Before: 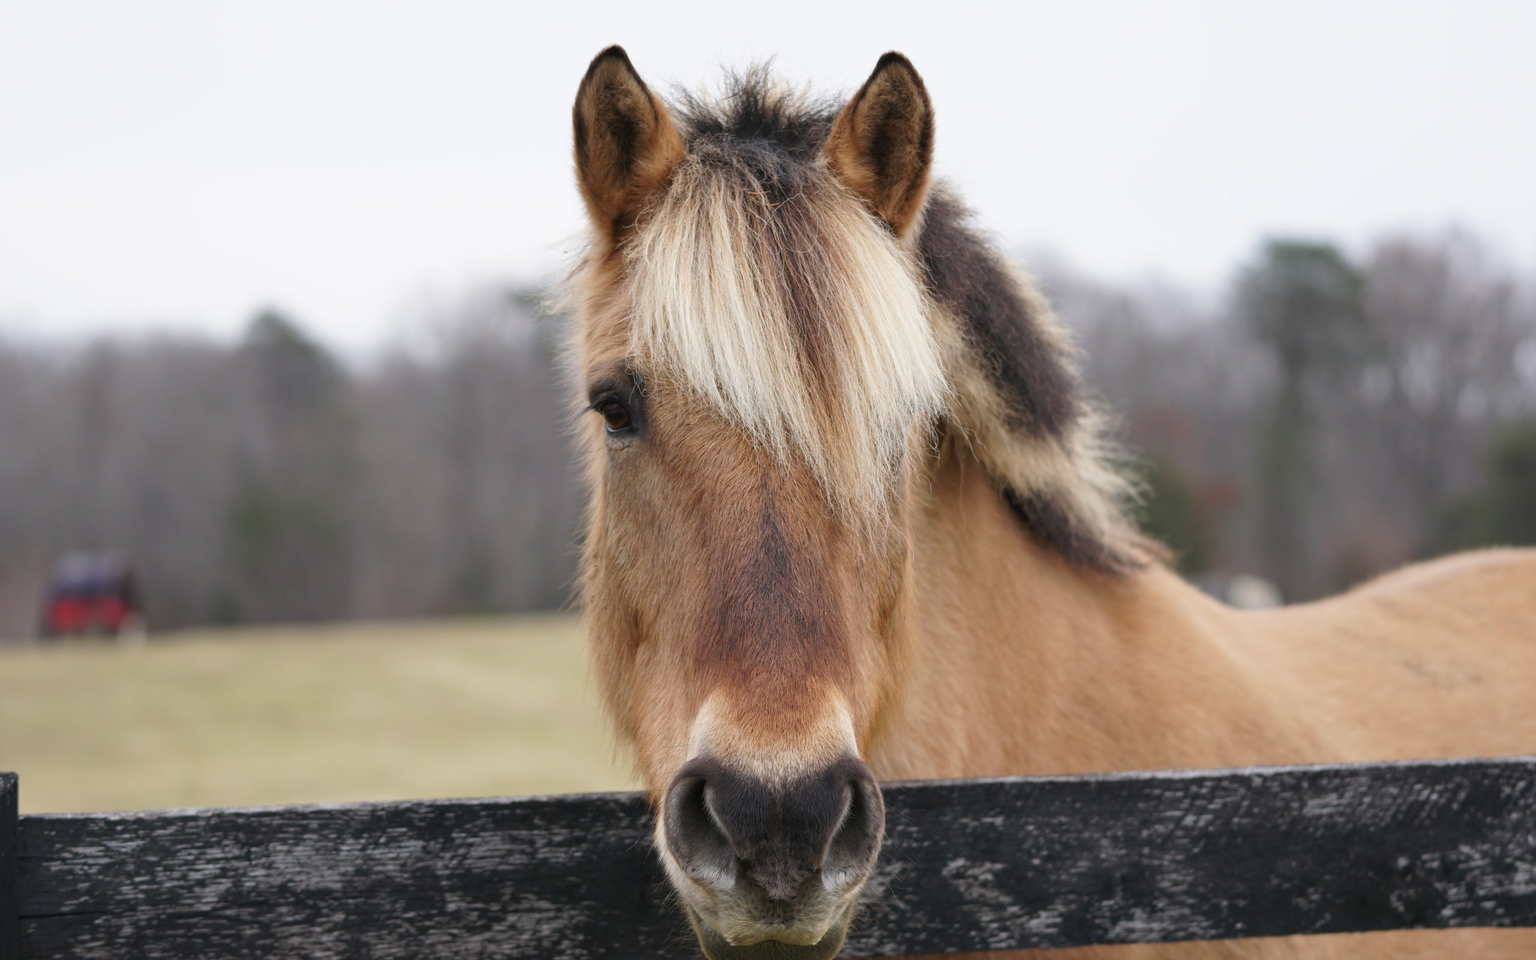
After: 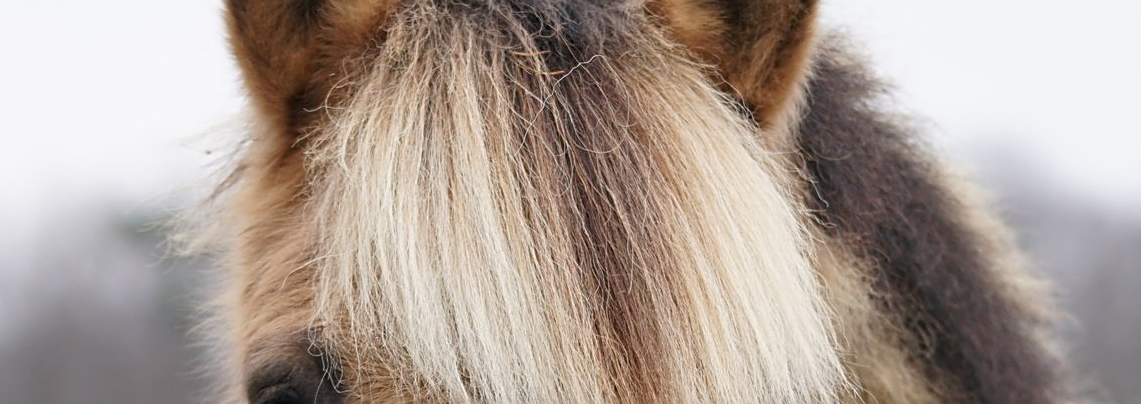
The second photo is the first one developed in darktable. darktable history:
crop: left 28.675%, top 16.789%, right 26.721%, bottom 57.922%
sharpen: on, module defaults
